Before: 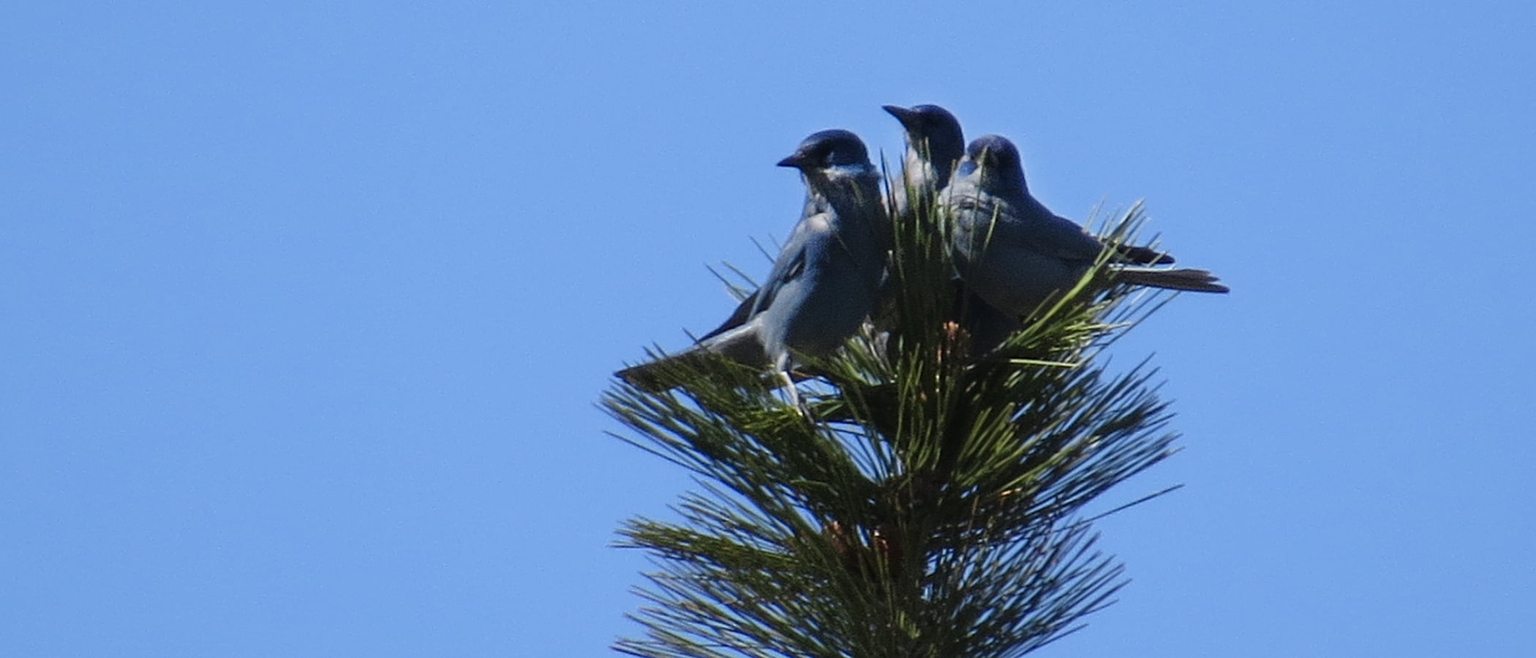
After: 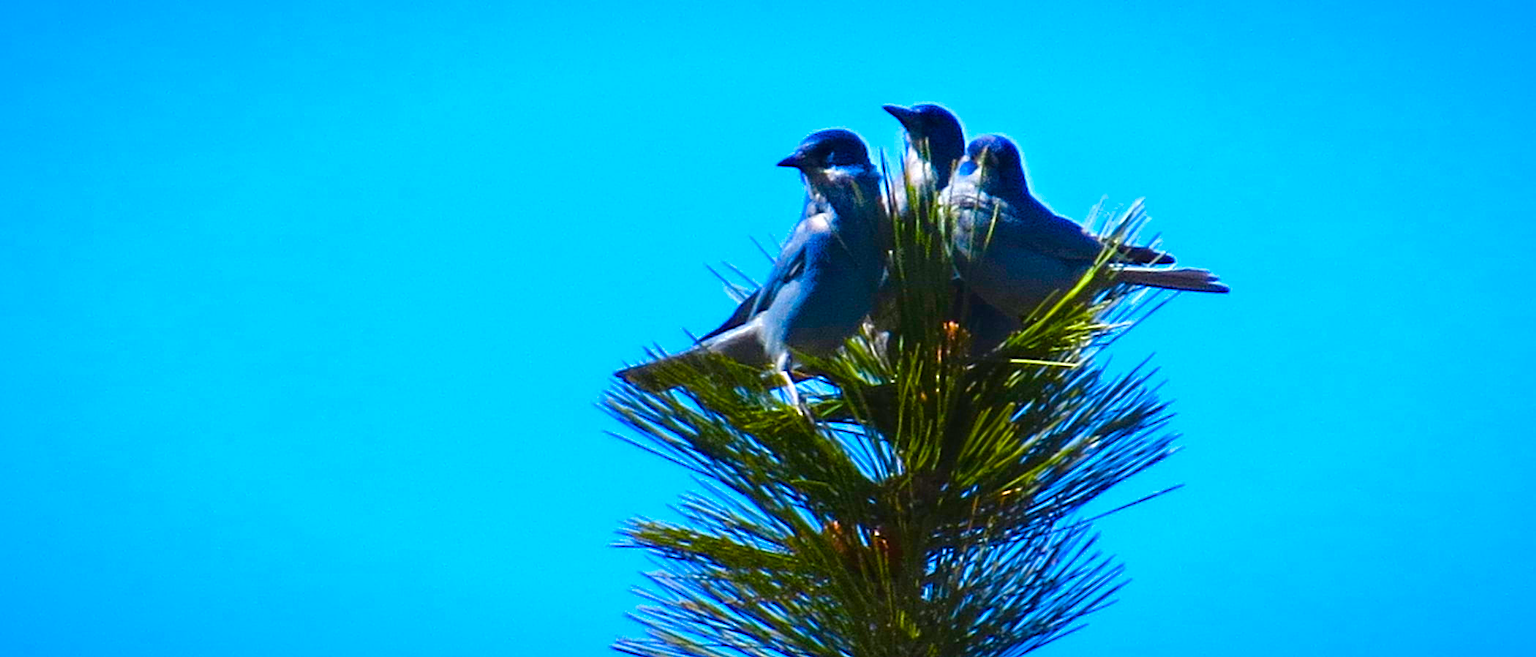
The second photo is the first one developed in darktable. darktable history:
vignetting: fall-off start 80.87%, fall-off radius 61.59%, brightness -0.384, saturation 0.007, center (0, 0.007), automatic ratio true, width/height ratio 1.418
color balance rgb: linear chroma grading › global chroma 25%, perceptual saturation grading › global saturation 40%, perceptual saturation grading › highlights -50%, perceptual saturation grading › shadows 30%, perceptual brilliance grading › global brilliance 25%, global vibrance 60%
